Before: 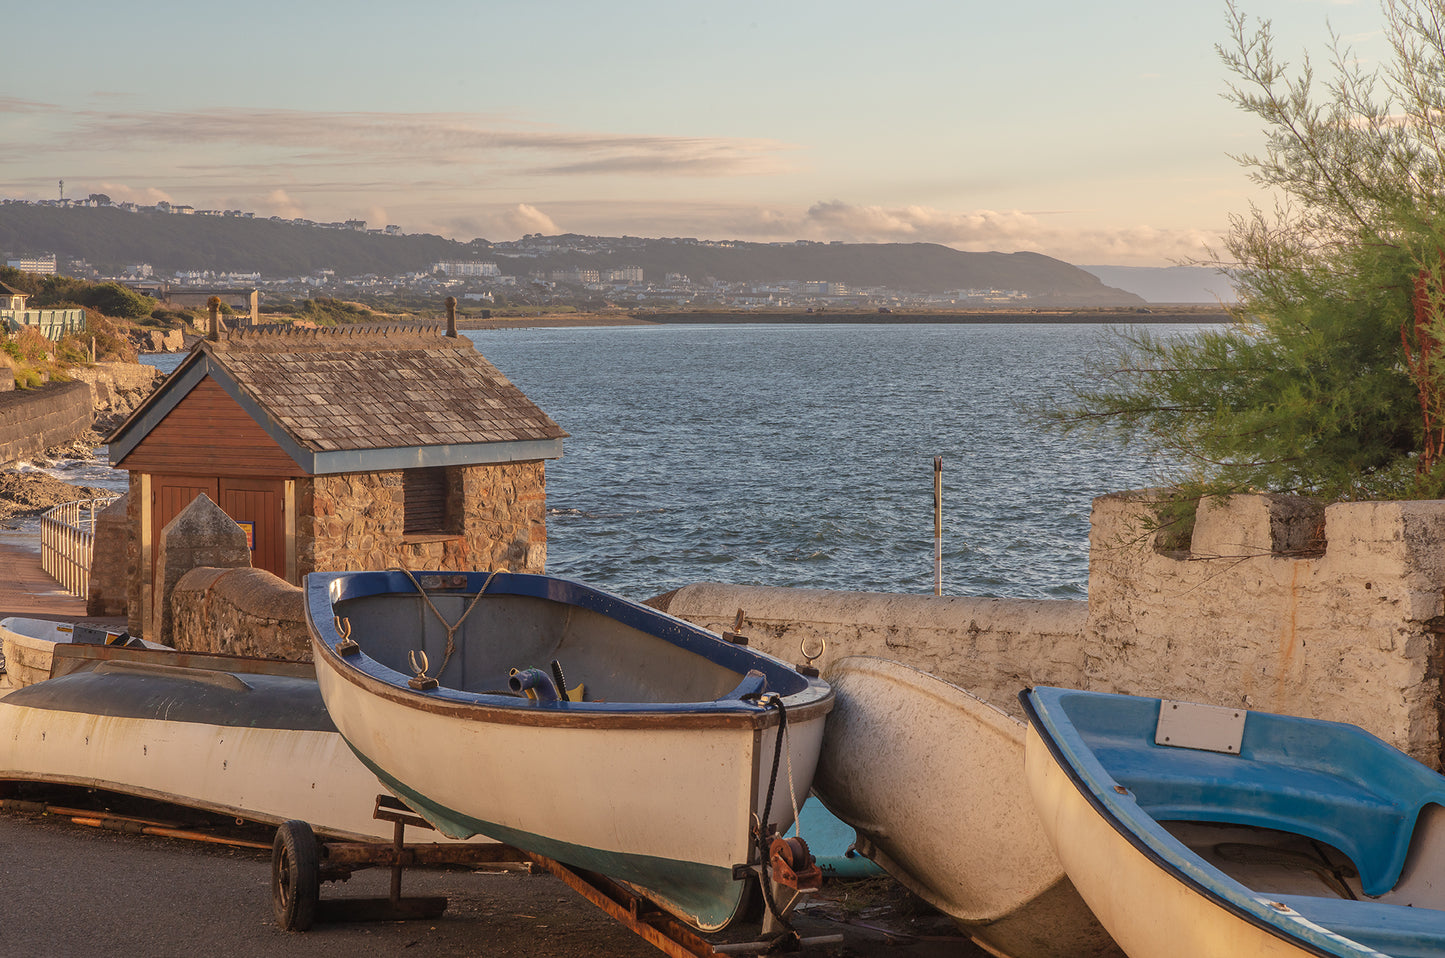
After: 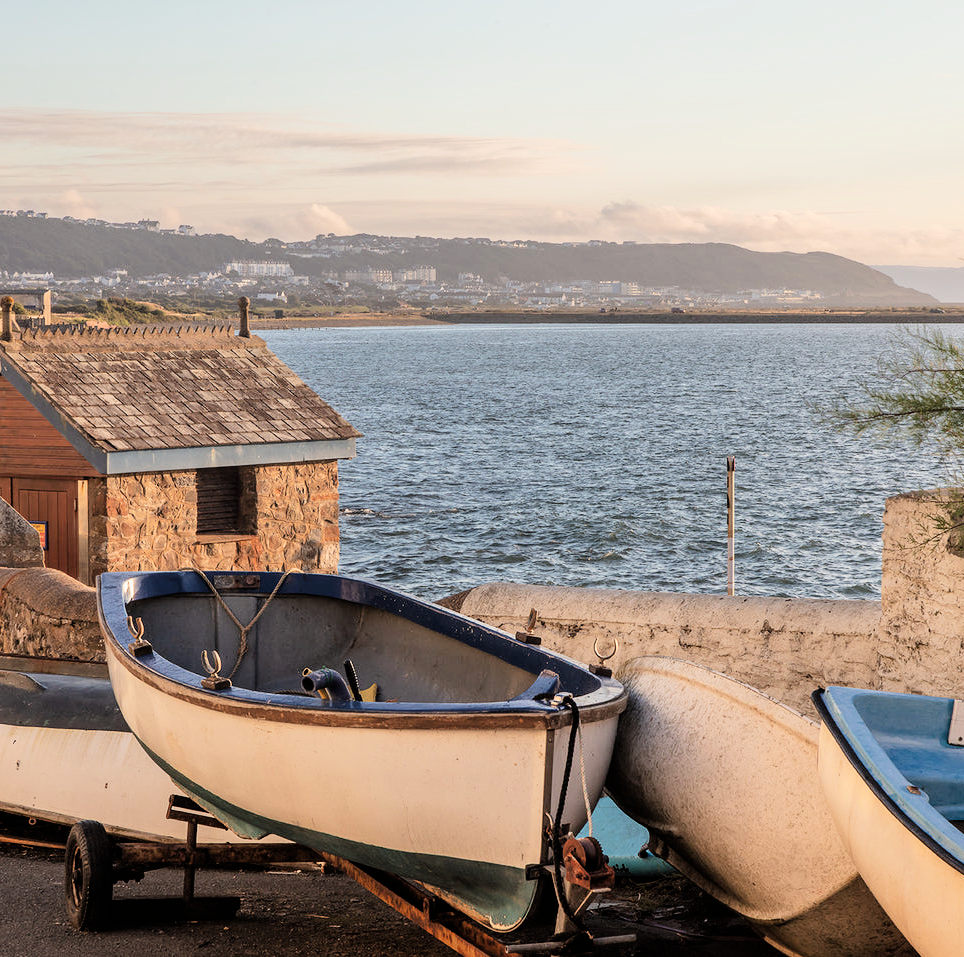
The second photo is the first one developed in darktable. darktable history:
crop and rotate: left 14.345%, right 18.933%
exposure: exposure 0.604 EV, compensate exposure bias true, compensate highlight preservation false
filmic rgb: black relative exposure -5.03 EV, white relative exposure 3.54 EV, threshold 3.02 EV, hardness 3.18, contrast 1.404, highlights saturation mix -29.29%, iterations of high-quality reconstruction 0, enable highlight reconstruction true
